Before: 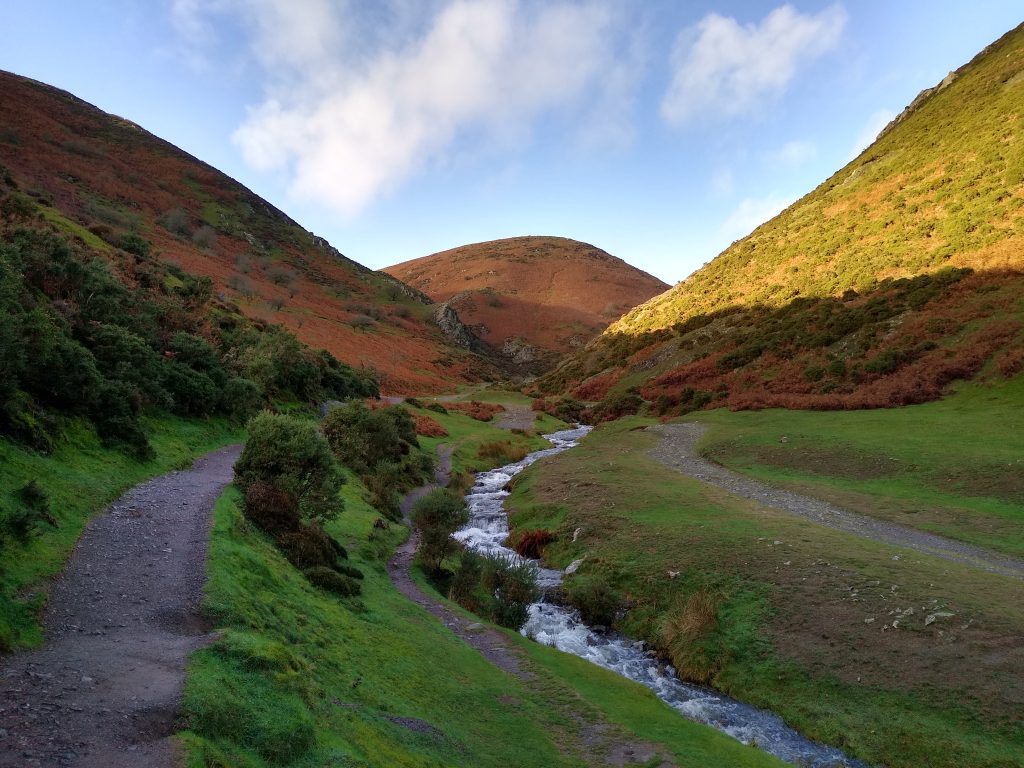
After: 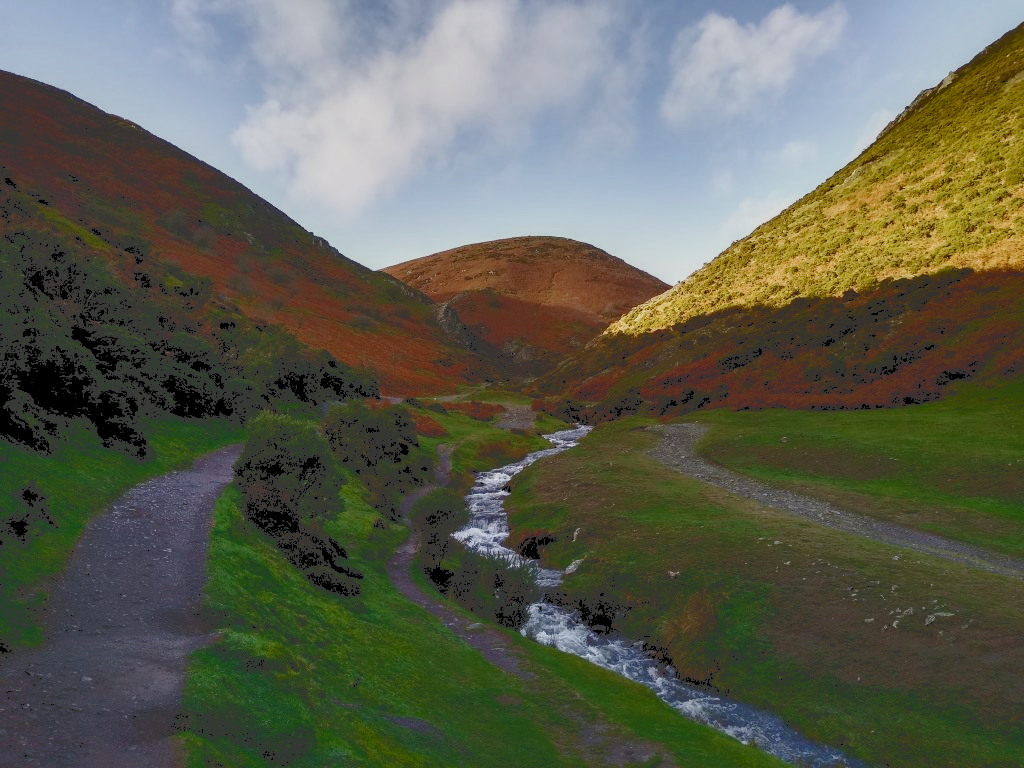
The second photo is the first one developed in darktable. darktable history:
local contrast: highlights 43%, shadows 60%, detail 136%, midtone range 0.514
tone curve: curves: ch0 [(0, 0) (0.003, 0.24) (0.011, 0.24) (0.025, 0.24) (0.044, 0.244) (0.069, 0.244) (0.1, 0.252) (0.136, 0.264) (0.177, 0.274) (0.224, 0.284) (0.277, 0.313) (0.335, 0.361) (0.399, 0.415) (0.468, 0.498) (0.543, 0.595) (0.623, 0.695) (0.709, 0.793) (0.801, 0.883) (0.898, 0.942) (1, 1)], color space Lab, independent channels, preserve colors none
filmic rgb: middle gray luminance 29.76%, black relative exposure -8.99 EV, white relative exposure 6.99 EV, target black luminance 0%, hardness 2.92, latitude 1.89%, contrast 0.959, highlights saturation mix 3.77%, shadows ↔ highlights balance 12.52%, add noise in highlights 0.001, preserve chrominance no, color science v3 (2019), use custom middle-gray values true, contrast in highlights soft
